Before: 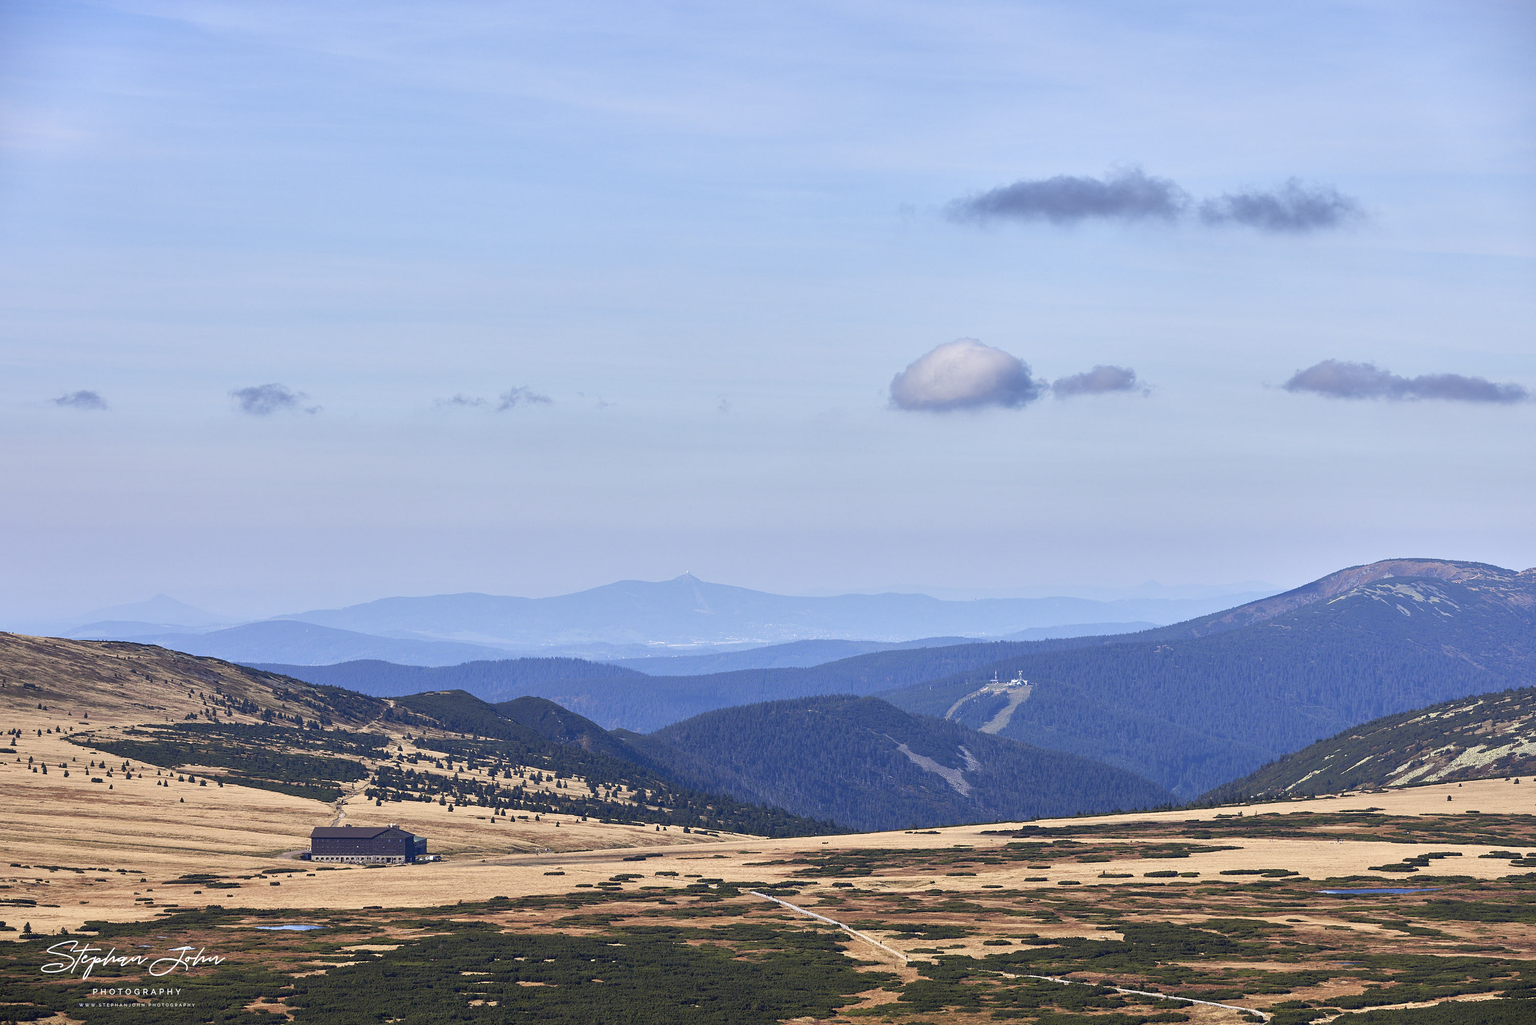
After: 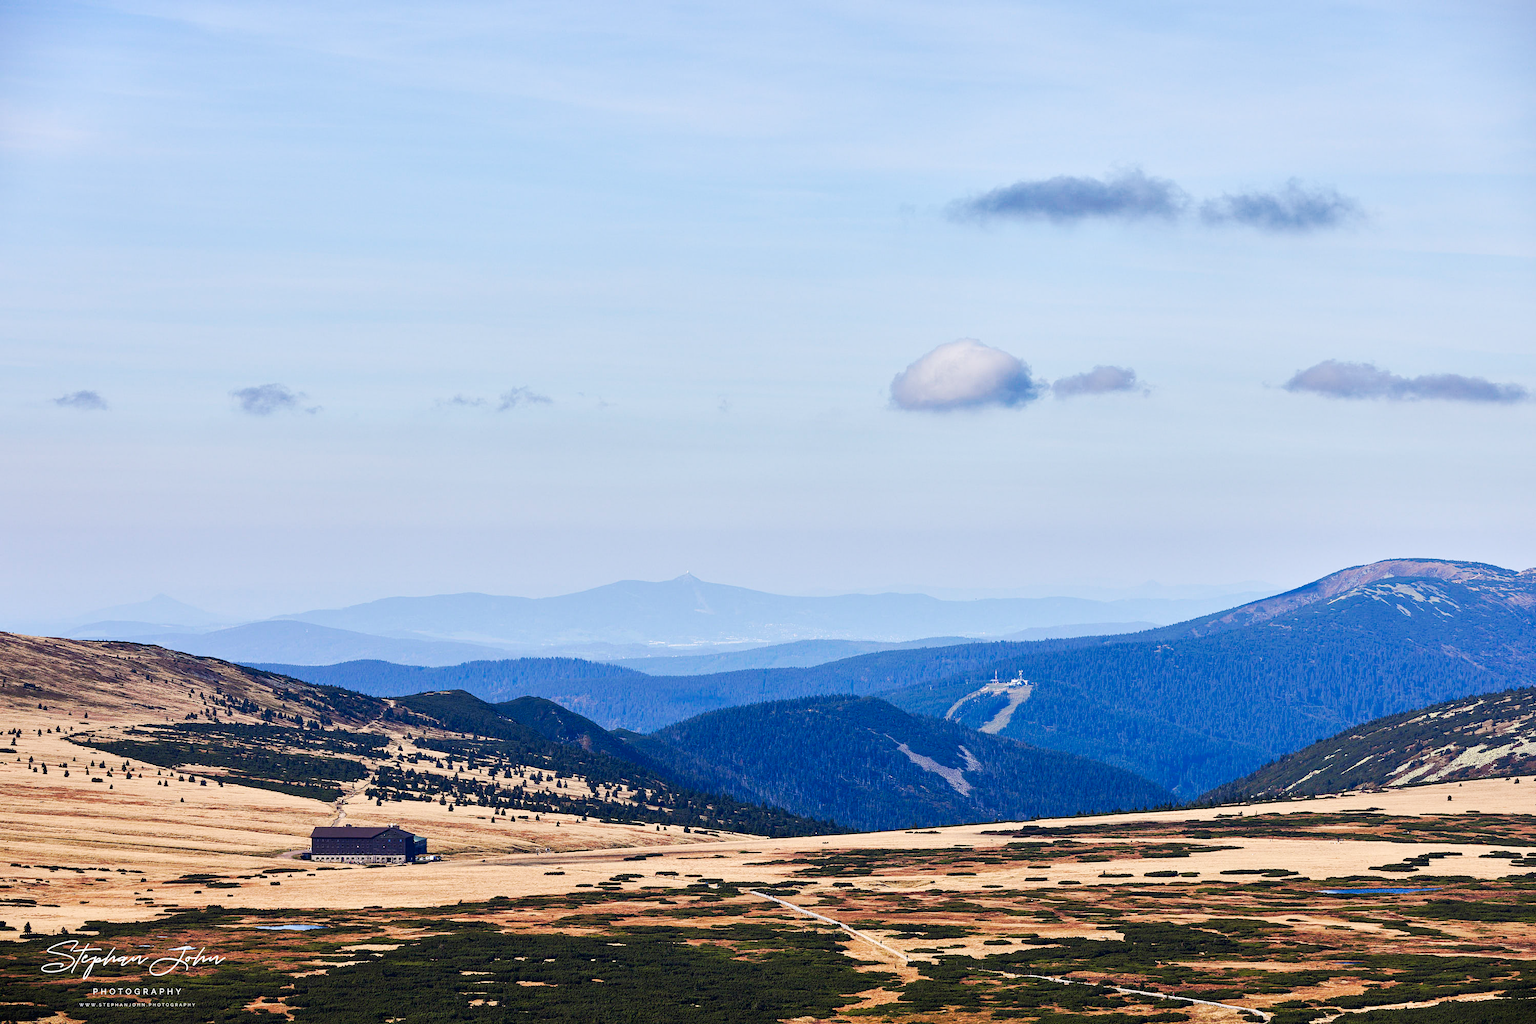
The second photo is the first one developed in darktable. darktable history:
tone curve: curves: ch0 [(0, 0) (0.003, 0.016) (0.011, 0.016) (0.025, 0.016) (0.044, 0.016) (0.069, 0.016) (0.1, 0.026) (0.136, 0.047) (0.177, 0.088) (0.224, 0.14) (0.277, 0.2) (0.335, 0.276) (0.399, 0.37) (0.468, 0.47) (0.543, 0.583) (0.623, 0.698) (0.709, 0.779) (0.801, 0.858) (0.898, 0.929) (1, 1)], preserve colors none
